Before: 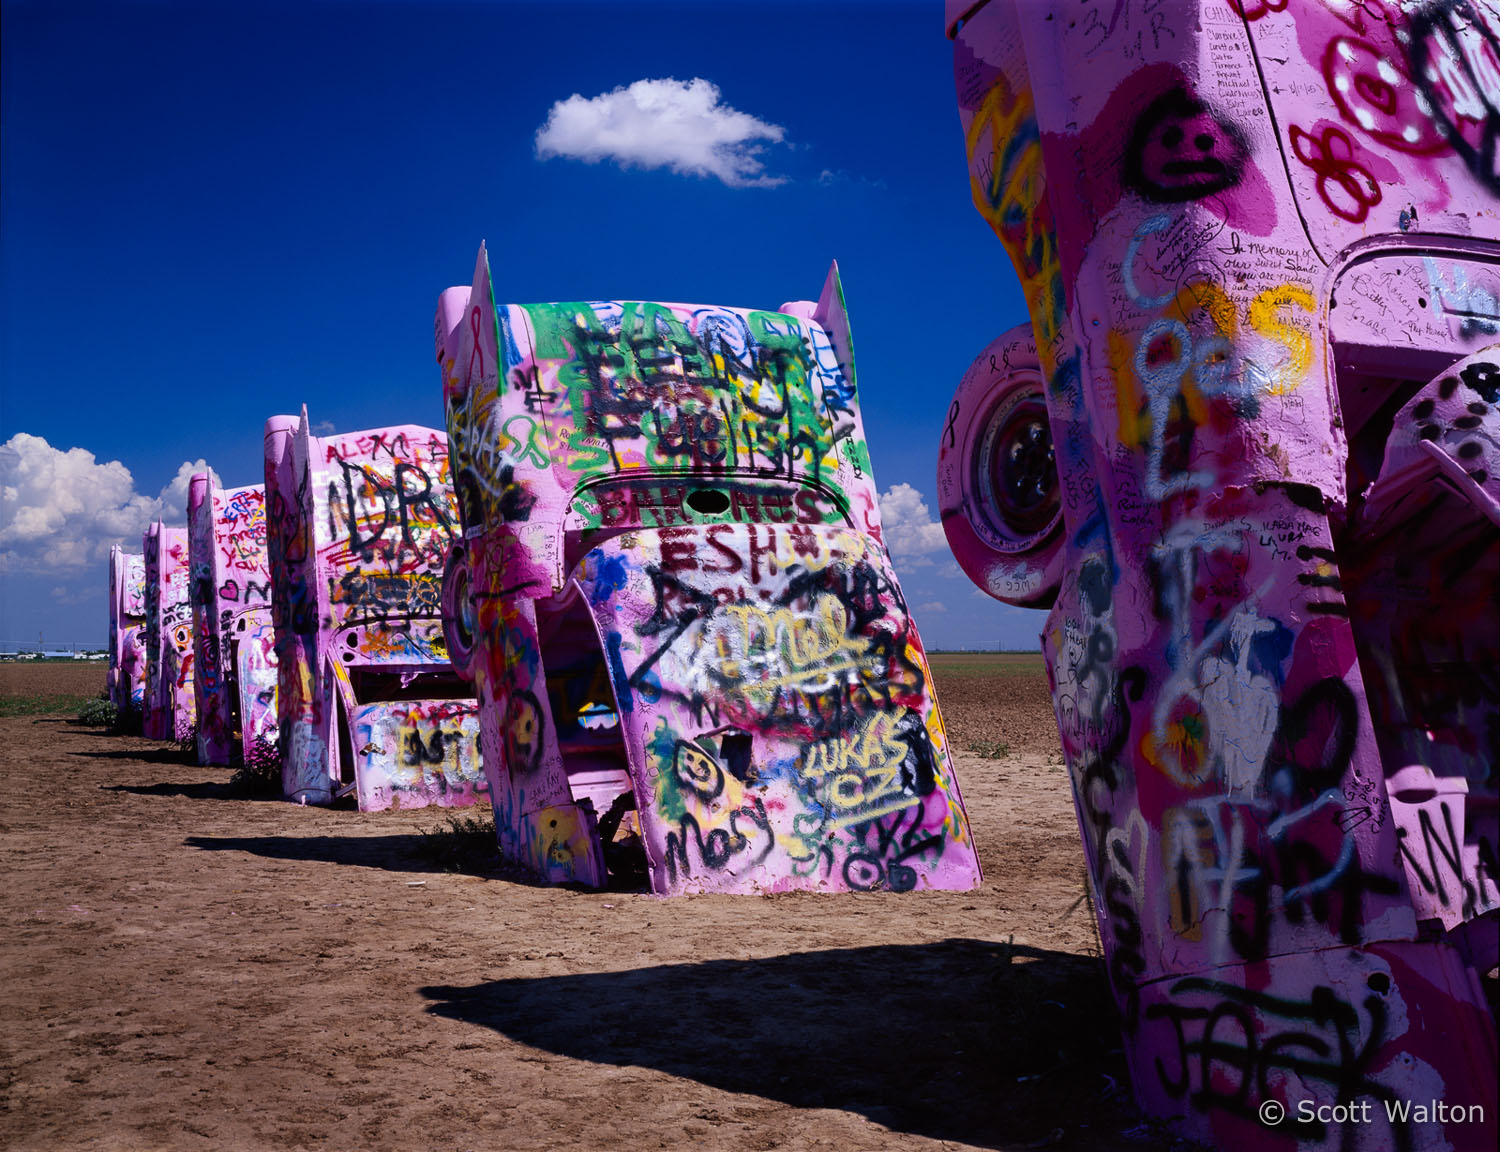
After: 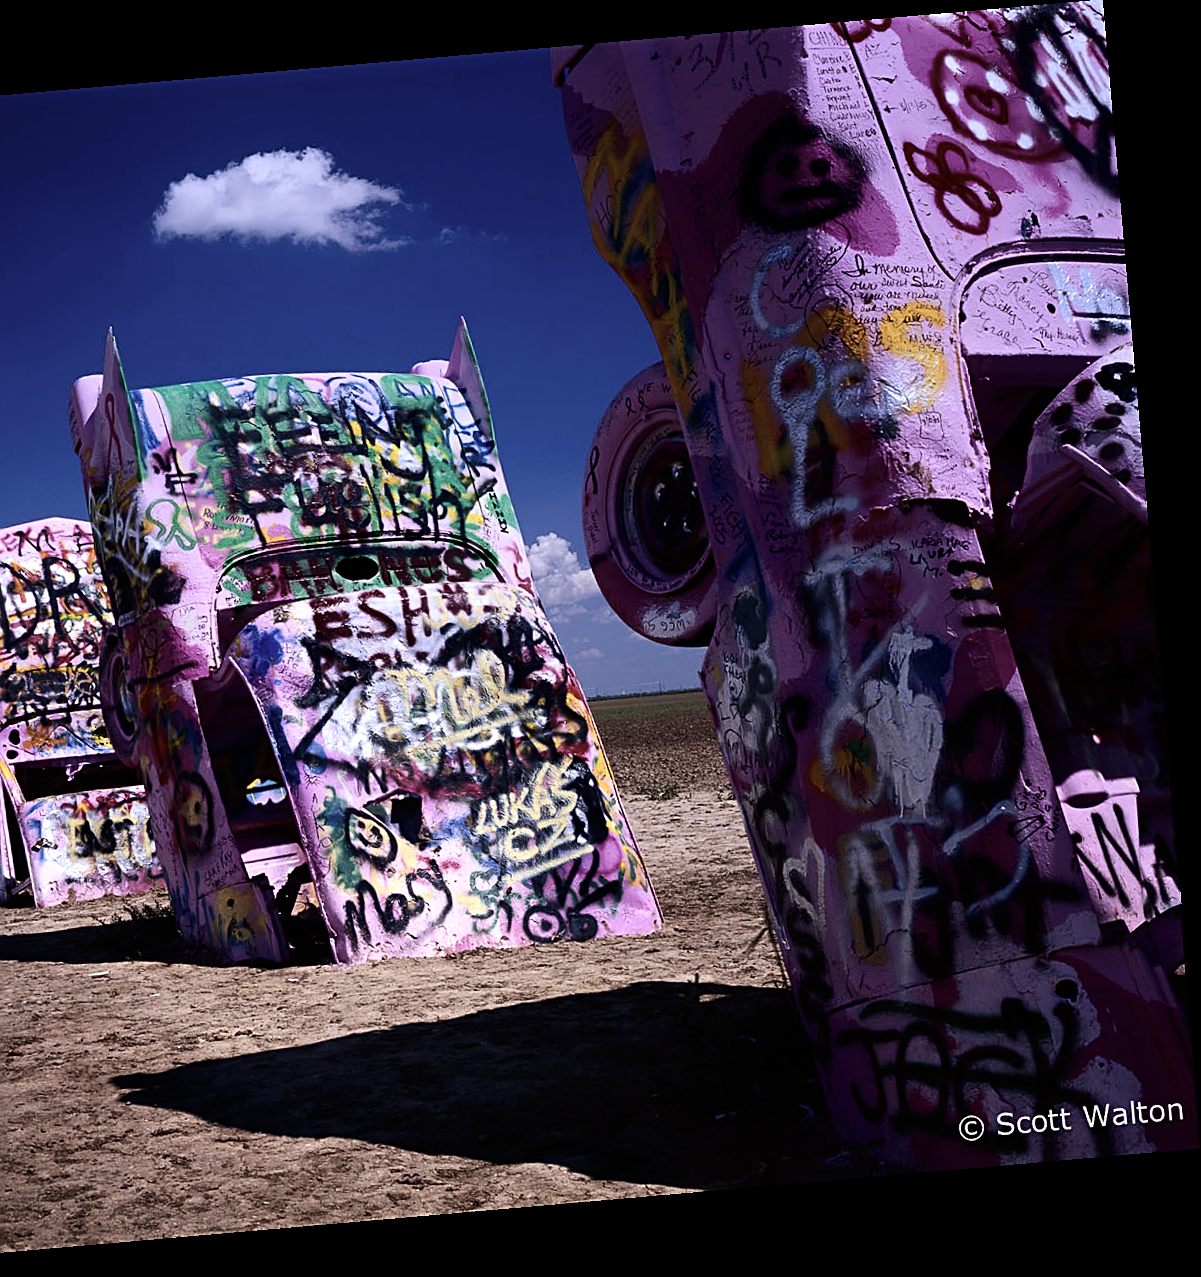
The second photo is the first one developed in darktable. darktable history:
rotate and perspective: rotation -4.98°, automatic cropping off
crop and rotate: left 24.6%
tone equalizer: -8 EV -0.75 EV, -7 EV -0.7 EV, -6 EV -0.6 EV, -5 EV -0.4 EV, -3 EV 0.4 EV, -2 EV 0.6 EV, -1 EV 0.7 EV, +0 EV 0.75 EV, edges refinement/feathering 500, mask exposure compensation -1.57 EV, preserve details no
contrast brightness saturation: contrast 0.1, saturation -0.3
sharpen: on, module defaults
graduated density: hue 238.83°, saturation 50%
